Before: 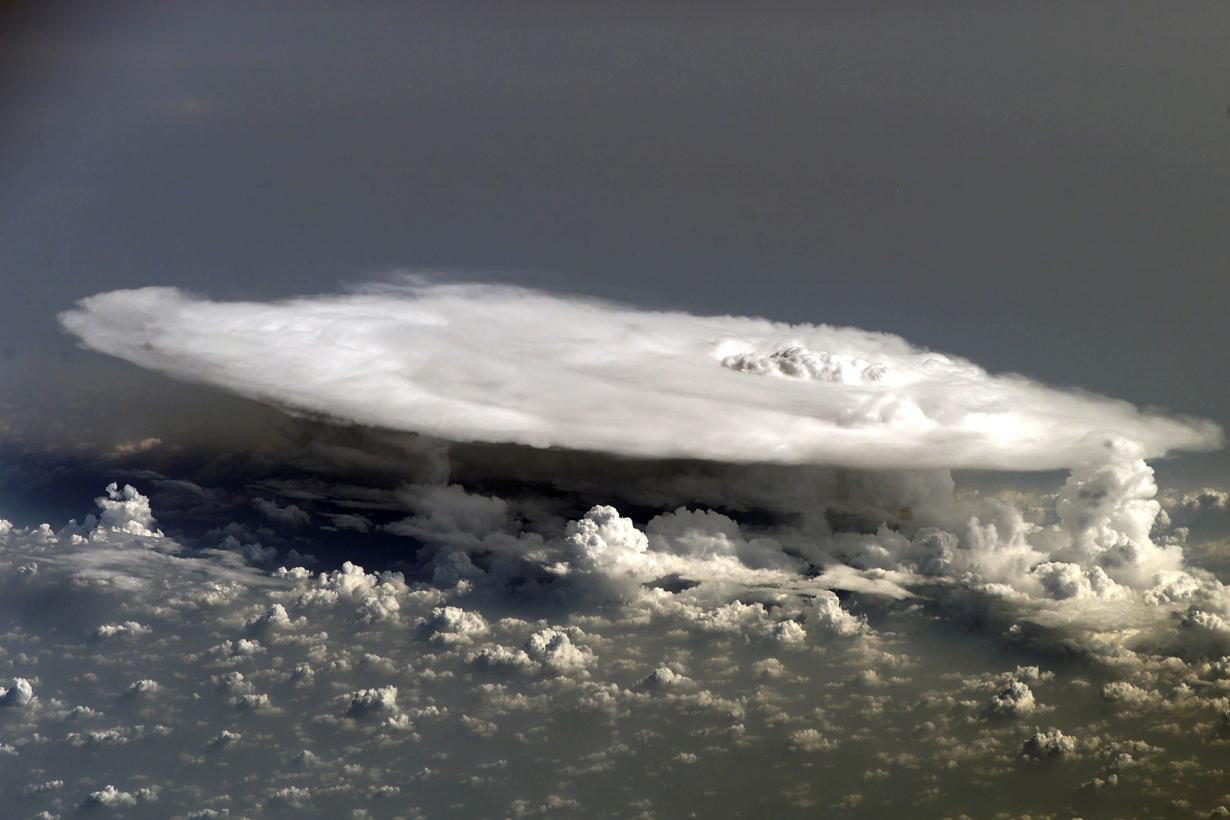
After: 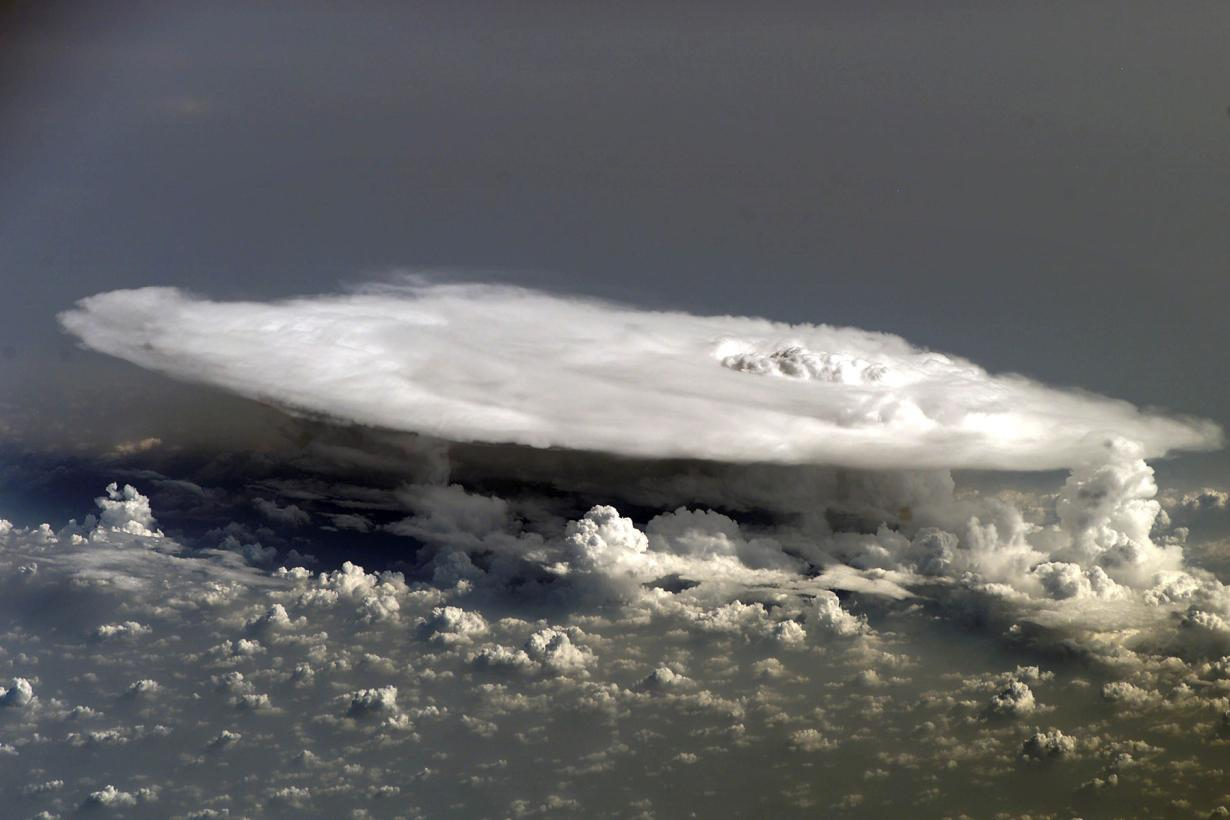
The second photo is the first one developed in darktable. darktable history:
shadows and highlights: shadows 25.97, highlights -24.03, highlights color adjustment 0.622%
